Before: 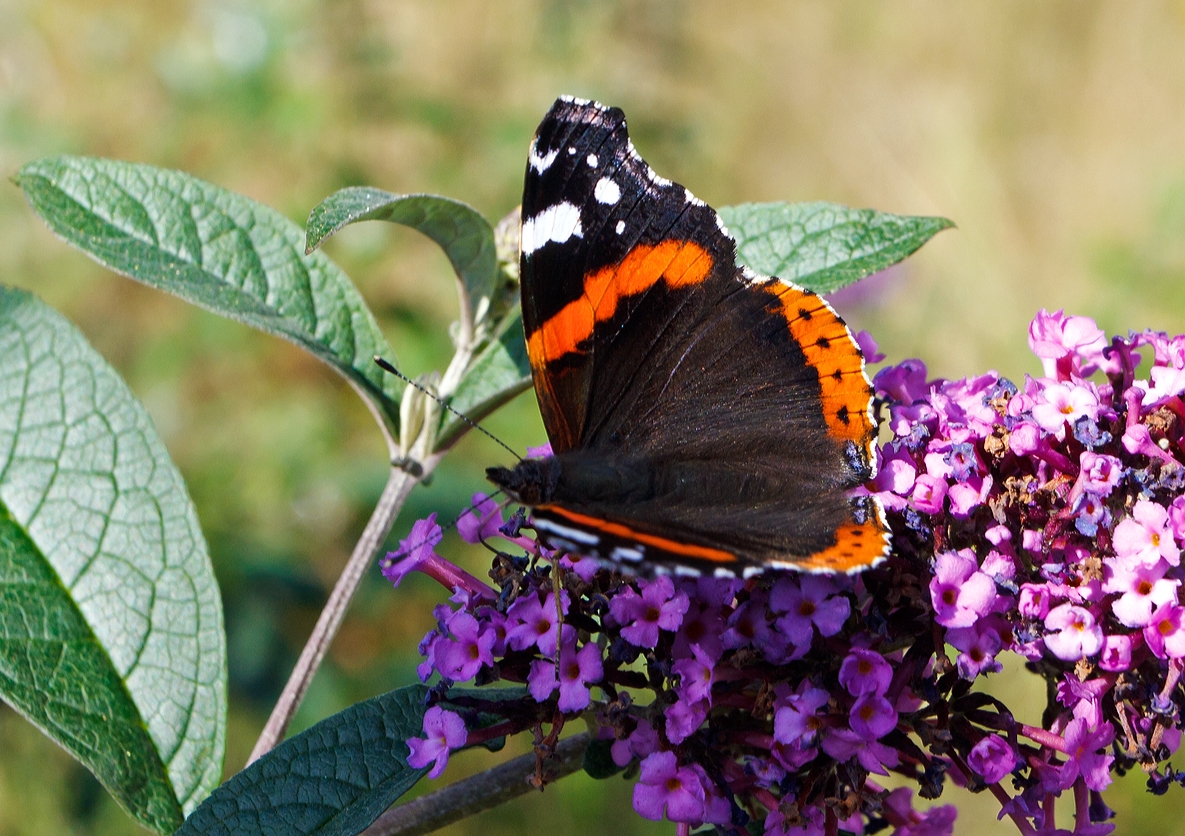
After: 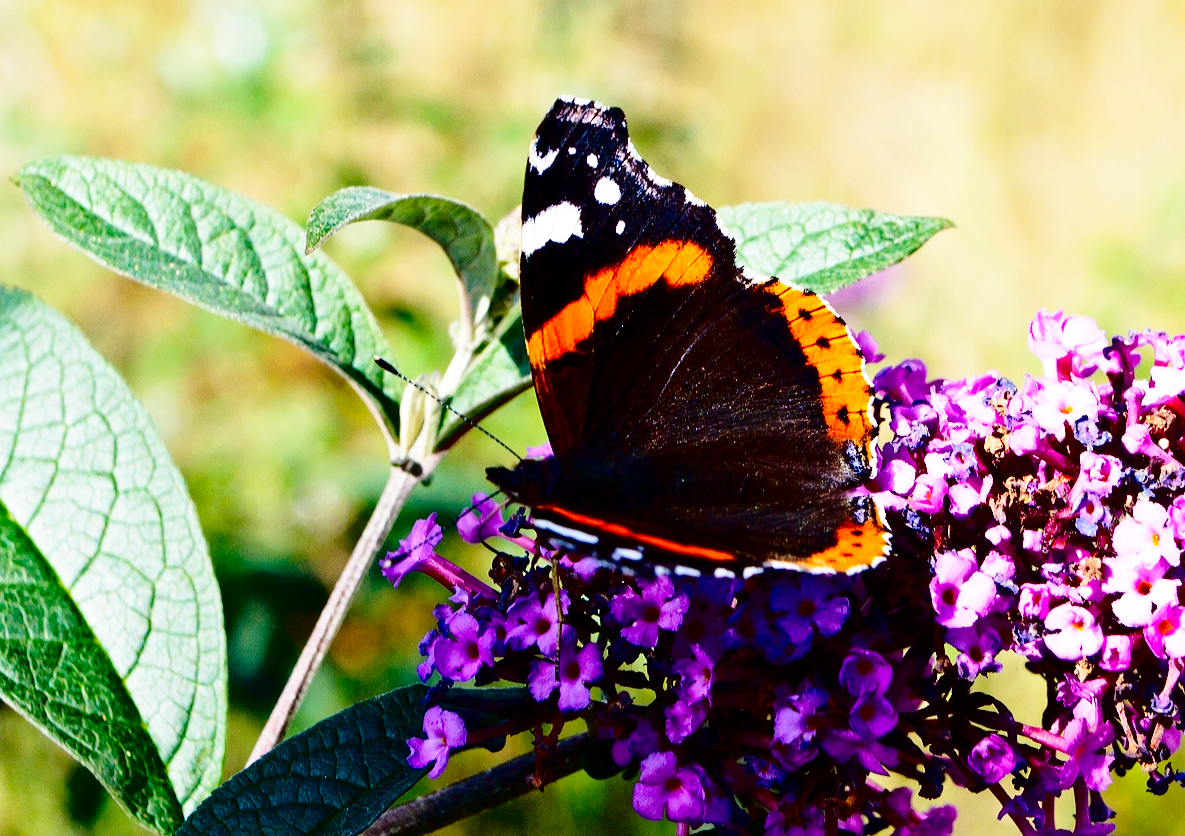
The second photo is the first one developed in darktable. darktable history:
base curve: curves: ch0 [(0, 0) (0.028, 0.03) (0.121, 0.232) (0.46, 0.748) (0.859, 0.968) (1, 1)], preserve colors none
contrast brightness saturation: contrast 0.19, brightness -0.11, saturation 0.21
fill light: exposure -2 EV, width 8.6
